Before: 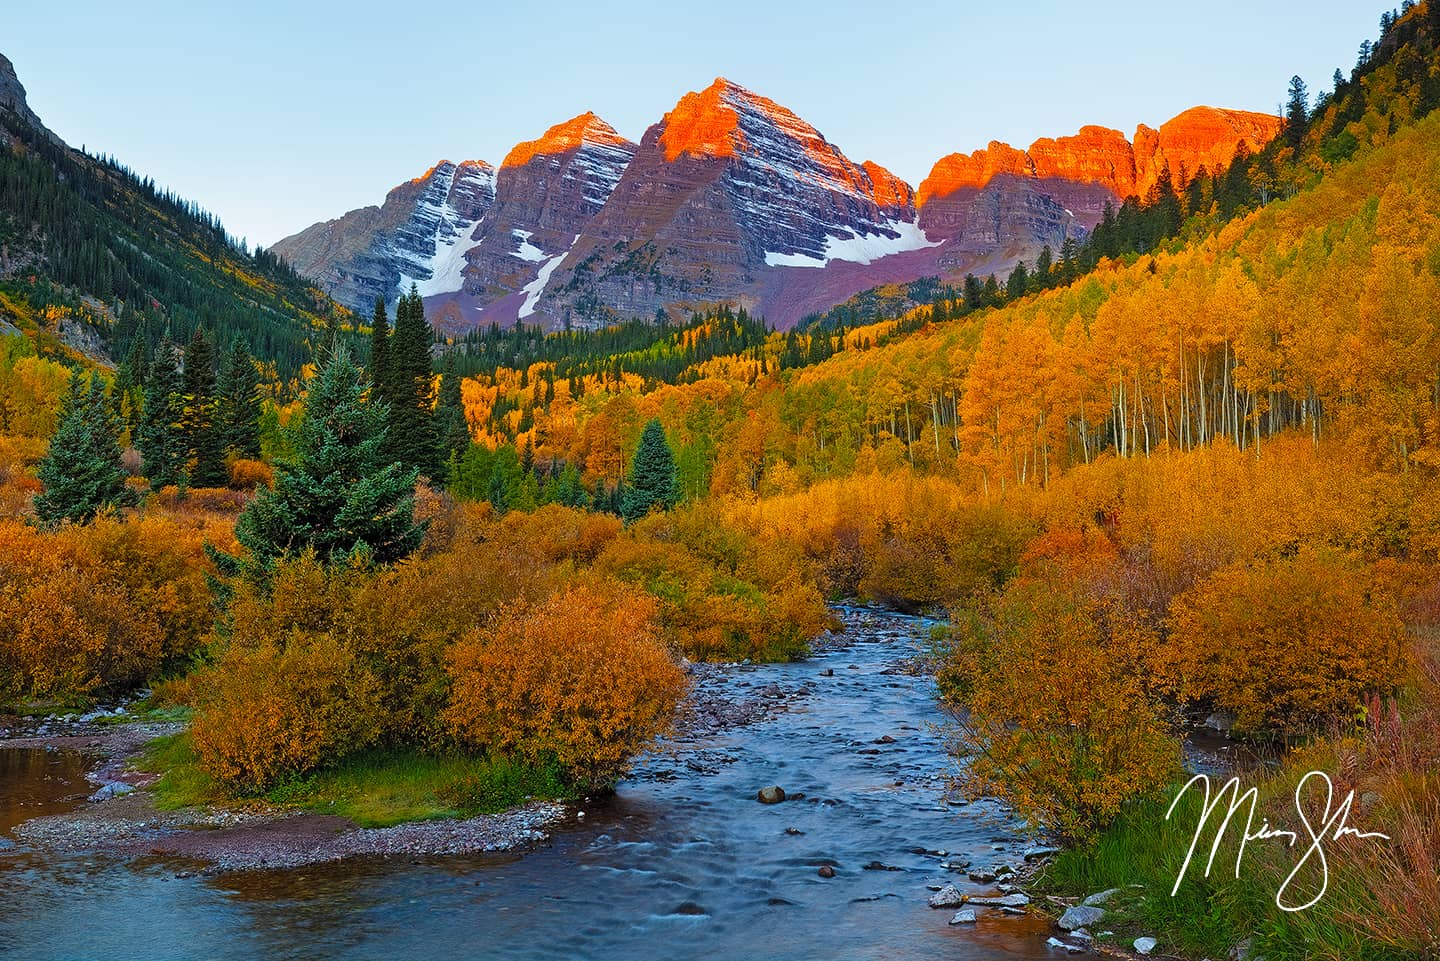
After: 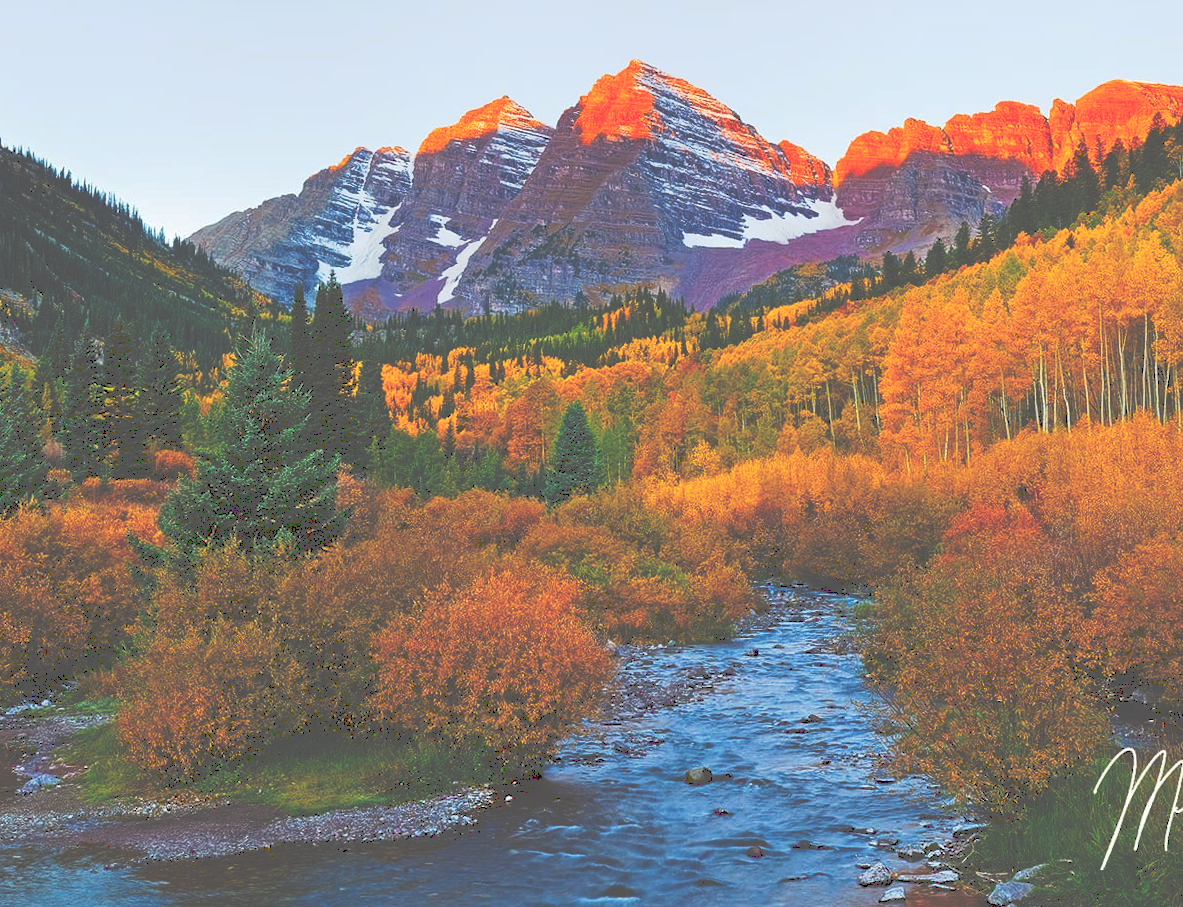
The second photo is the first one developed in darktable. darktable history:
tone curve: curves: ch0 [(0, 0) (0.003, 0.345) (0.011, 0.345) (0.025, 0.345) (0.044, 0.349) (0.069, 0.353) (0.1, 0.356) (0.136, 0.359) (0.177, 0.366) (0.224, 0.378) (0.277, 0.398) (0.335, 0.429) (0.399, 0.476) (0.468, 0.545) (0.543, 0.624) (0.623, 0.721) (0.709, 0.811) (0.801, 0.876) (0.898, 0.913) (1, 1)], preserve colors none
haze removal: compatibility mode true, adaptive false
crop and rotate: angle 1°, left 4.281%, top 0.642%, right 11.383%, bottom 2.486%
